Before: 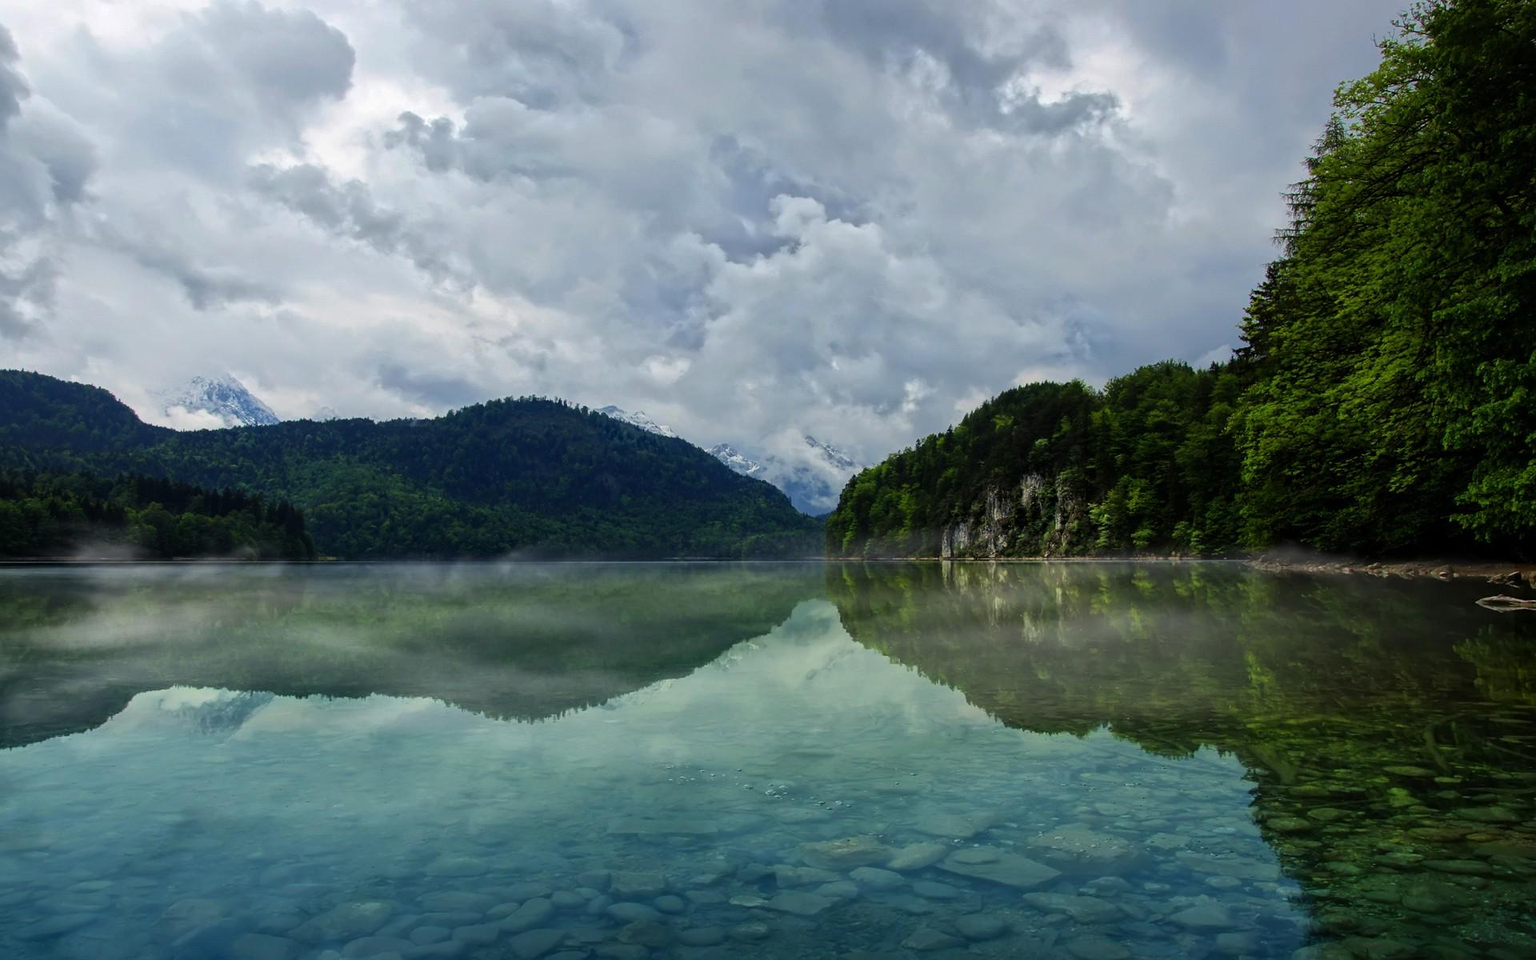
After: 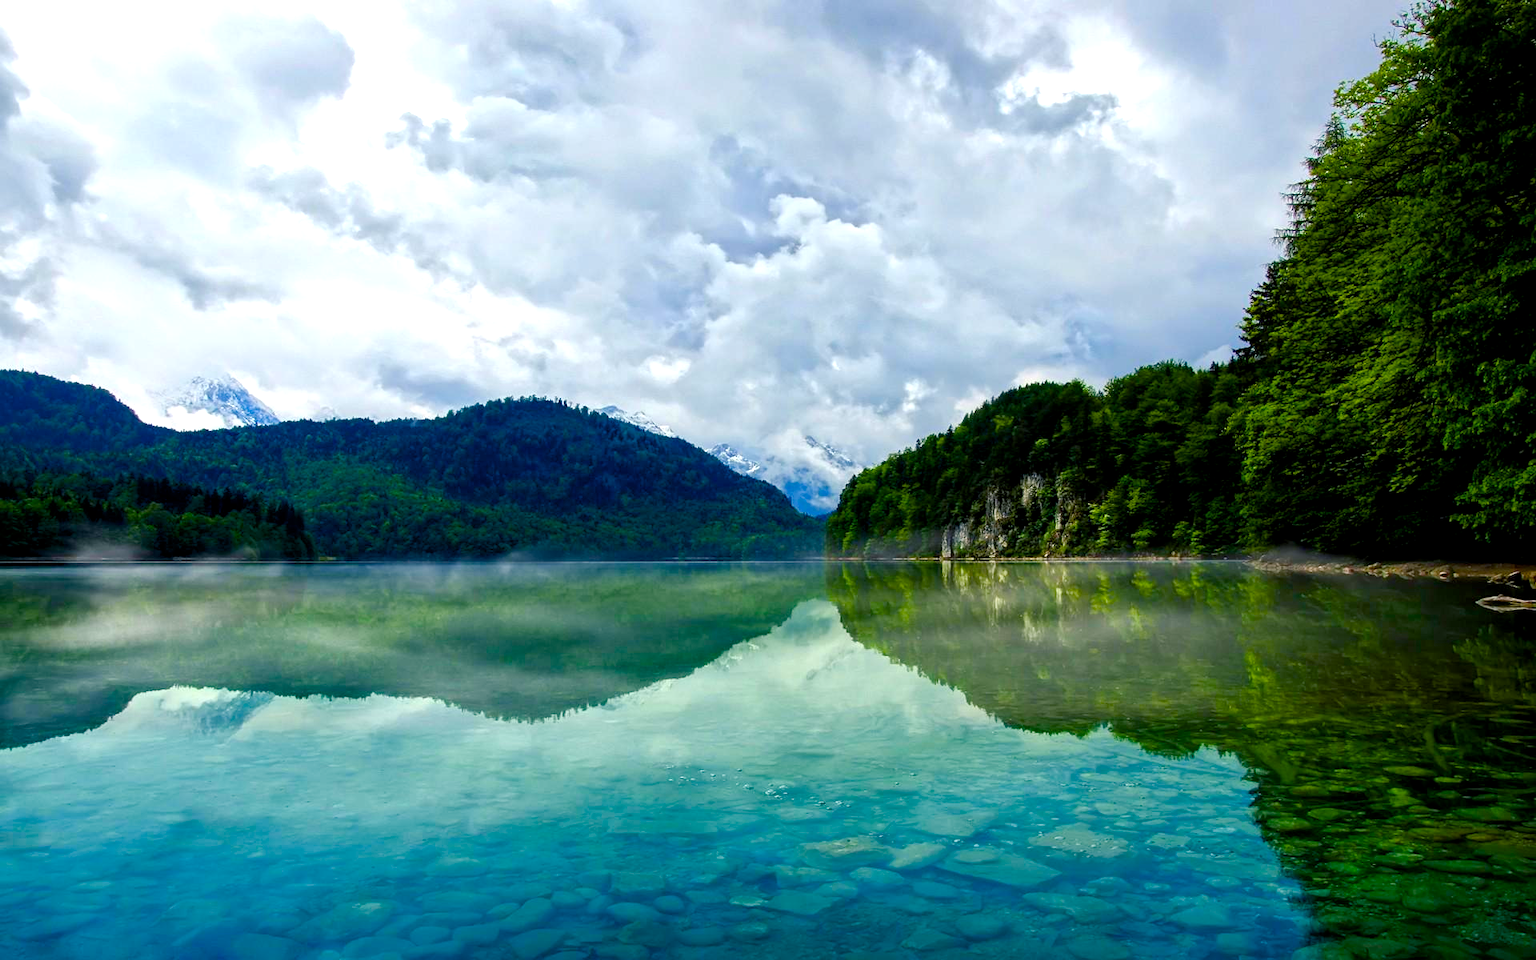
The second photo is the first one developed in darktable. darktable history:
color balance rgb: shadows lift › chroma 3.352%, shadows lift › hue 241.6°, power › hue 310.03°, linear chroma grading › shadows 16.195%, perceptual saturation grading › global saturation 0.352%, perceptual saturation grading › highlights -16.772%, perceptual saturation grading › mid-tones 33.677%, perceptual saturation grading › shadows 50.482%, perceptual brilliance grading › global brilliance 11.626%, global vibrance 20%
exposure: black level correction 0.003, exposure 0.38 EV, compensate highlight preservation false
